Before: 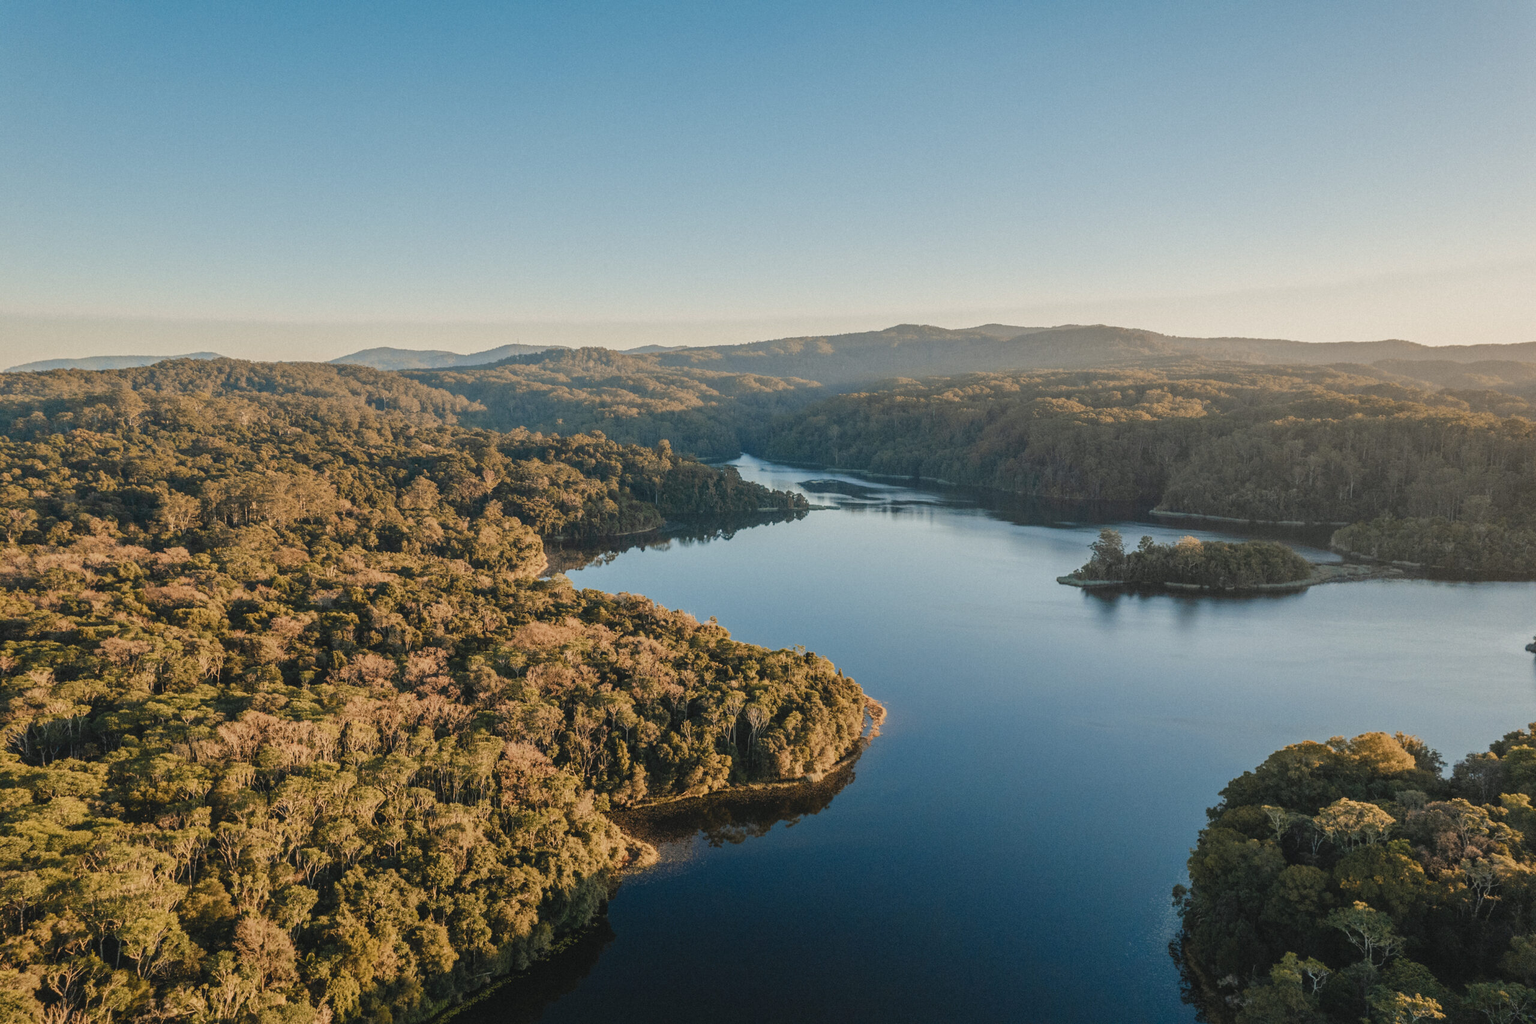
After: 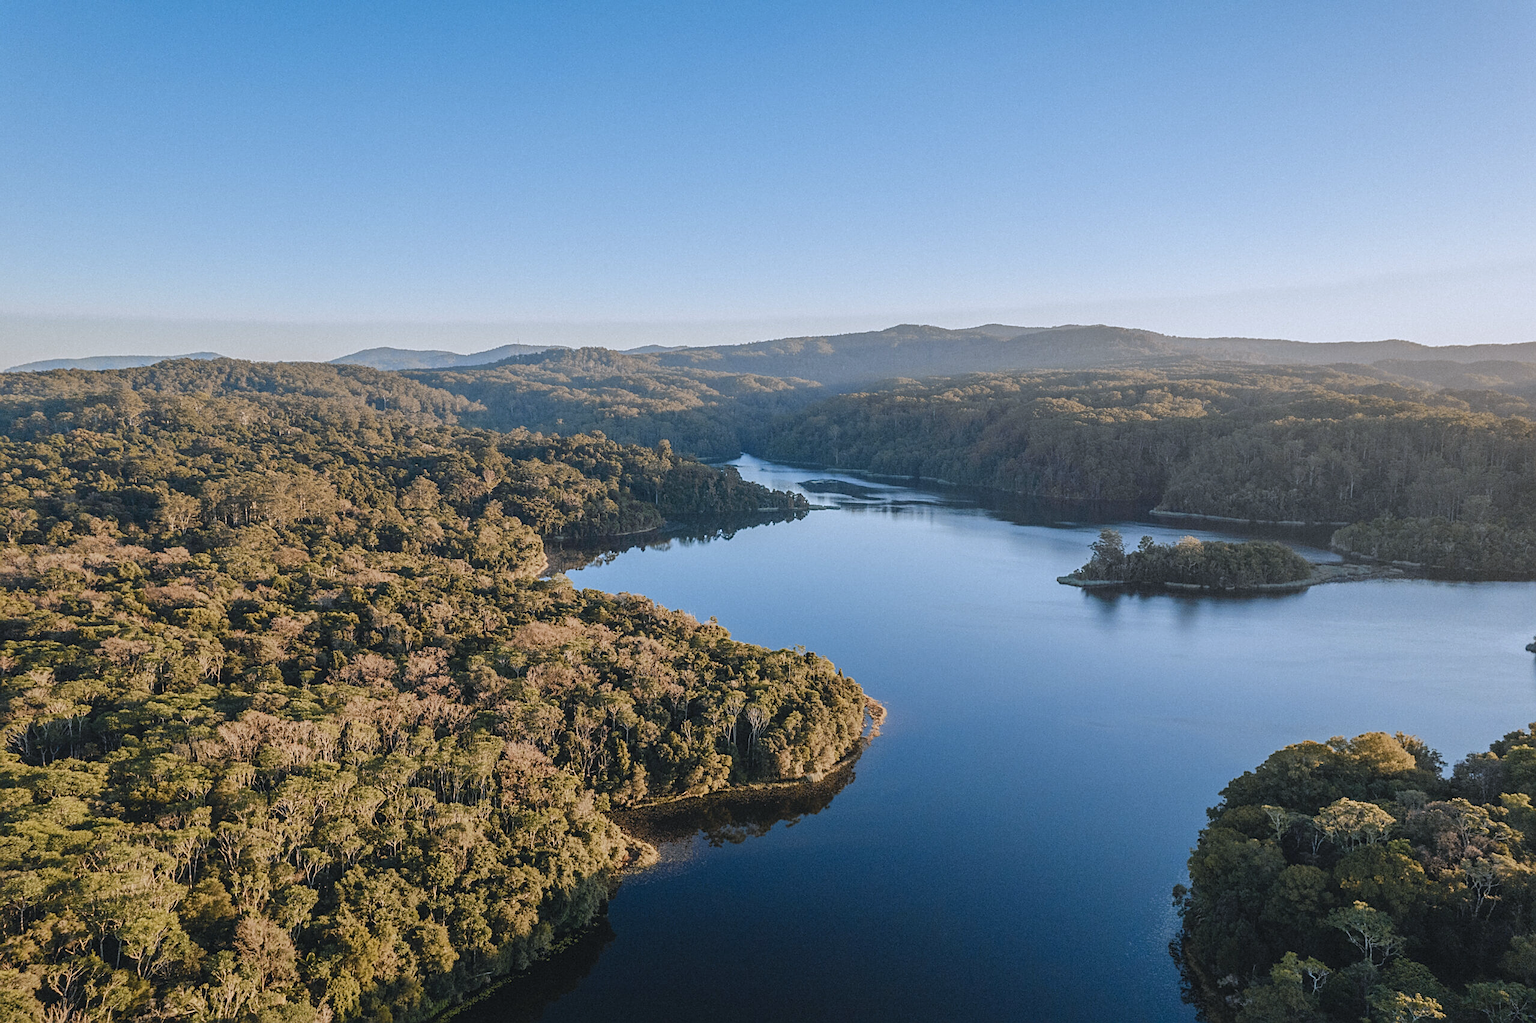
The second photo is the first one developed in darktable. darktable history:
sharpen: on, module defaults
white balance: red 0.948, green 1.02, blue 1.176
